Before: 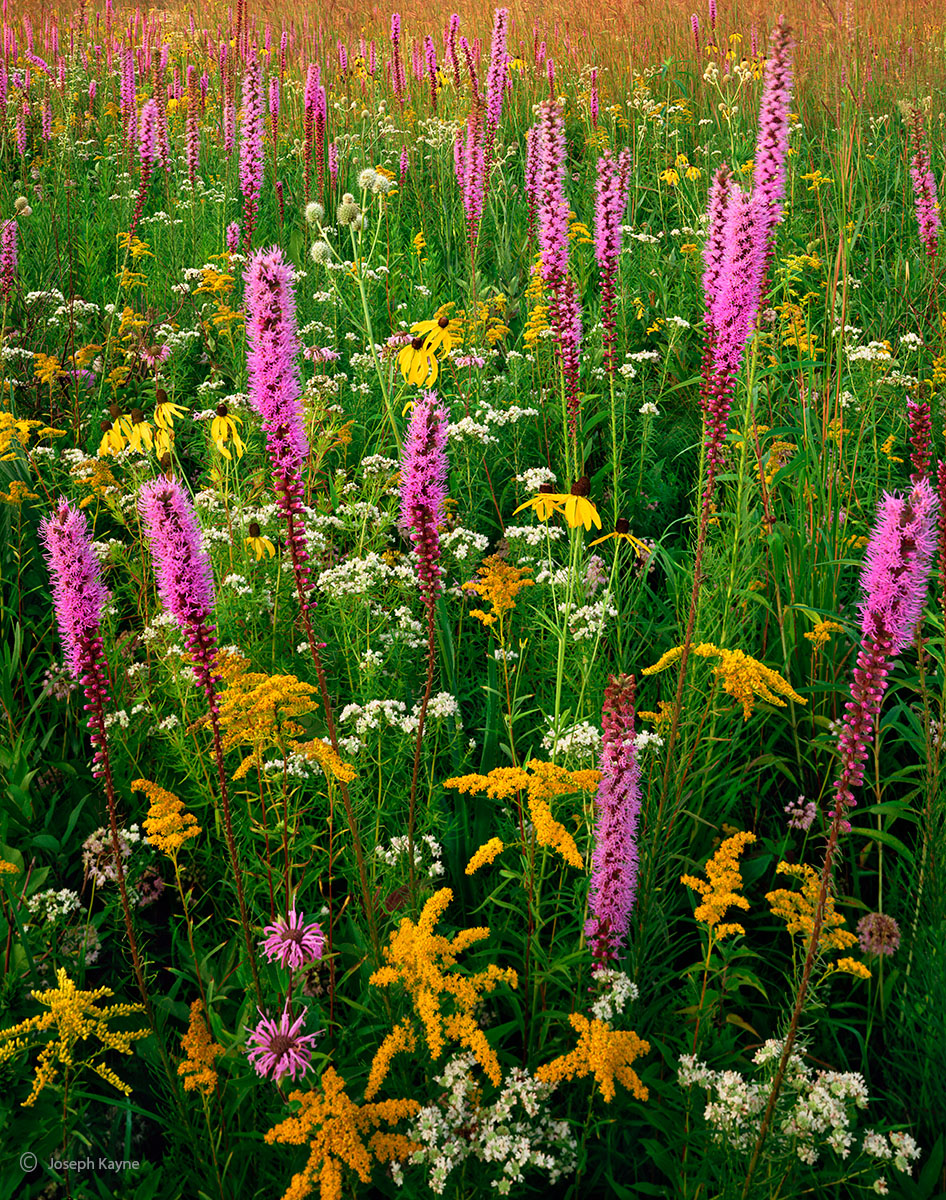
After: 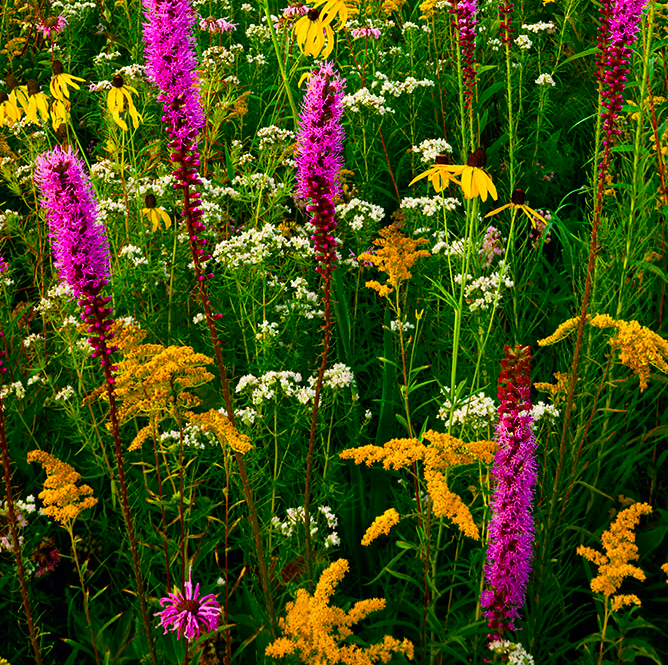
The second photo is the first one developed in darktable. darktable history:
crop: left 11.006%, top 27.446%, right 18.312%, bottom 17.072%
color balance rgb: linear chroma grading › shadows 10.462%, linear chroma grading › highlights 9.338%, linear chroma grading › global chroma 15.349%, linear chroma grading › mid-tones 14.89%, perceptual saturation grading › global saturation 20.622%, perceptual saturation grading › highlights -19.666%, perceptual saturation grading › shadows 29.714%, saturation formula JzAzBz (2021)
